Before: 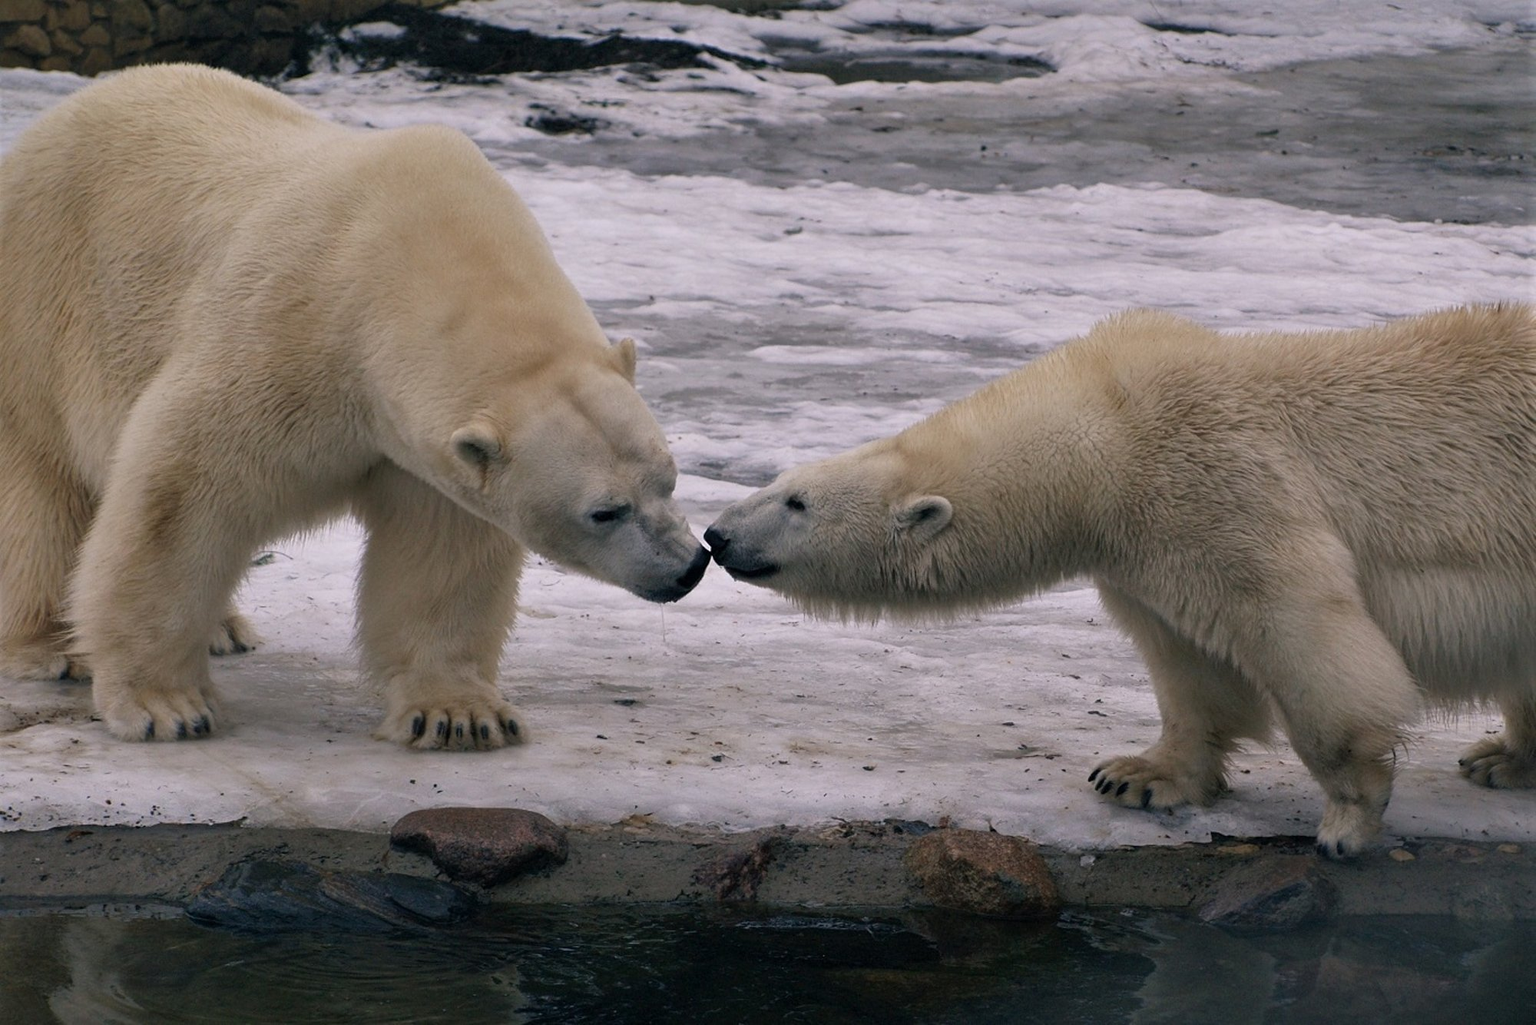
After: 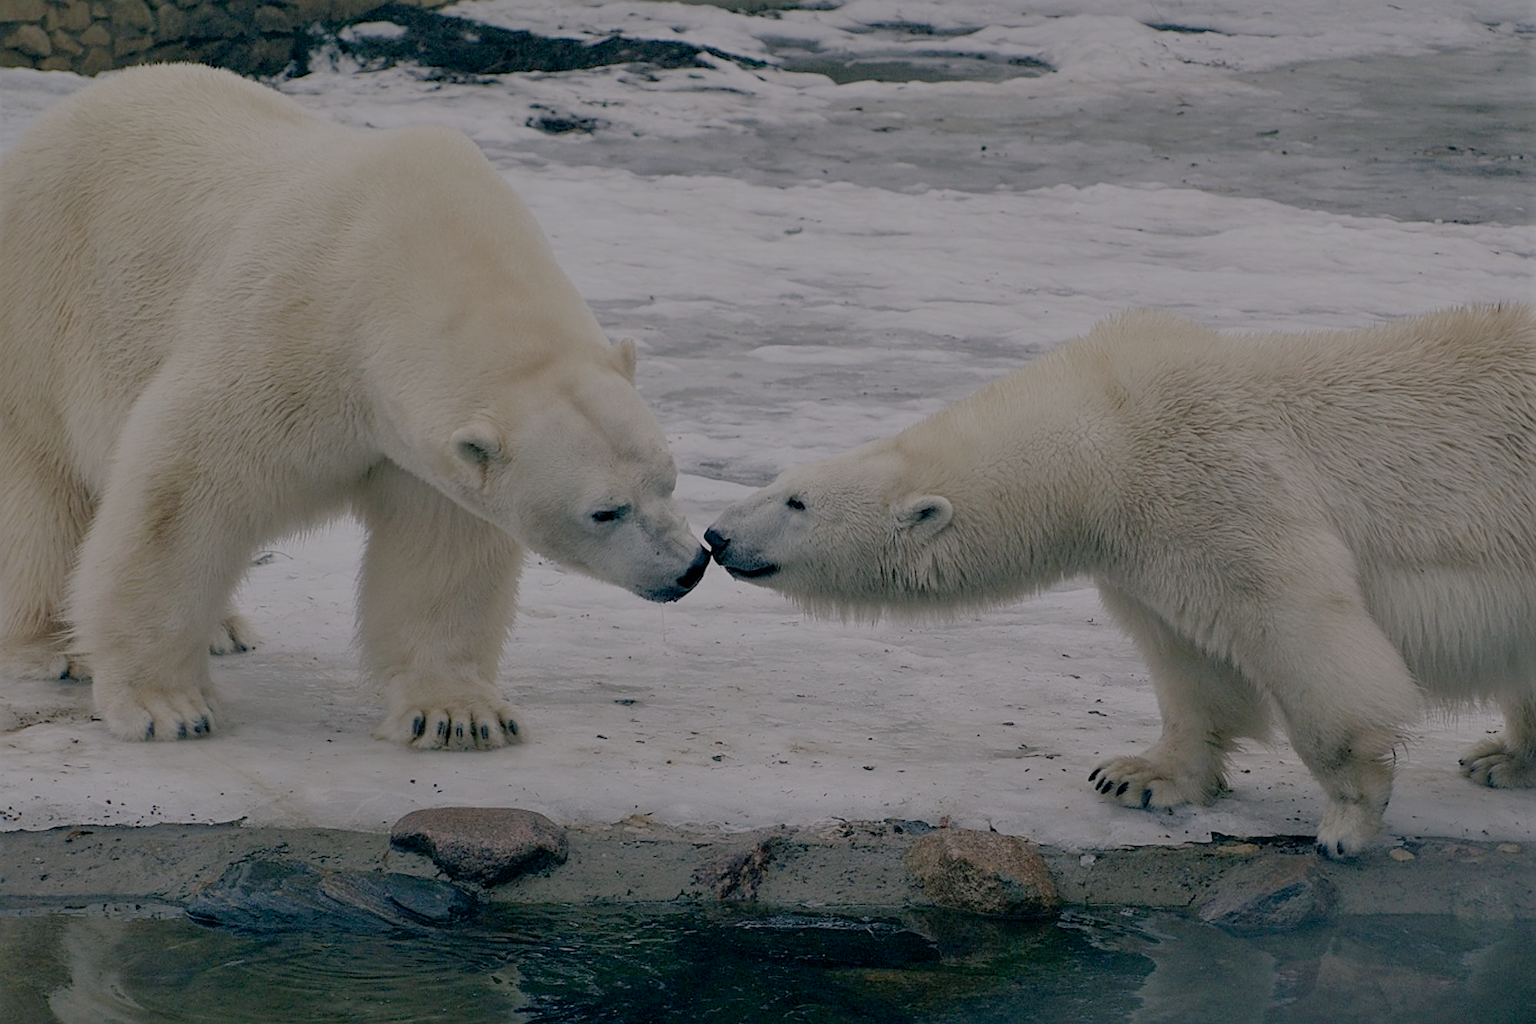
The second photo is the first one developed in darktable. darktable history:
filmic rgb: white relative exposure 8 EV, threshold 3 EV, structure ↔ texture 100%, target black luminance 0%, hardness 2.44, latitude 76.53%, contrast 0.562, shadows ↔ highlights balance 0%, preserve chrominance no, color science v4 (2020), iterations of high-quality reconstruction 10, type of noise poissonian, enable highlight reconstruction true
sharpen: on, module defaults
color balance: mode lift, gamma, gain (sRGB), lift [1, 1, 1.022, 1.026]
